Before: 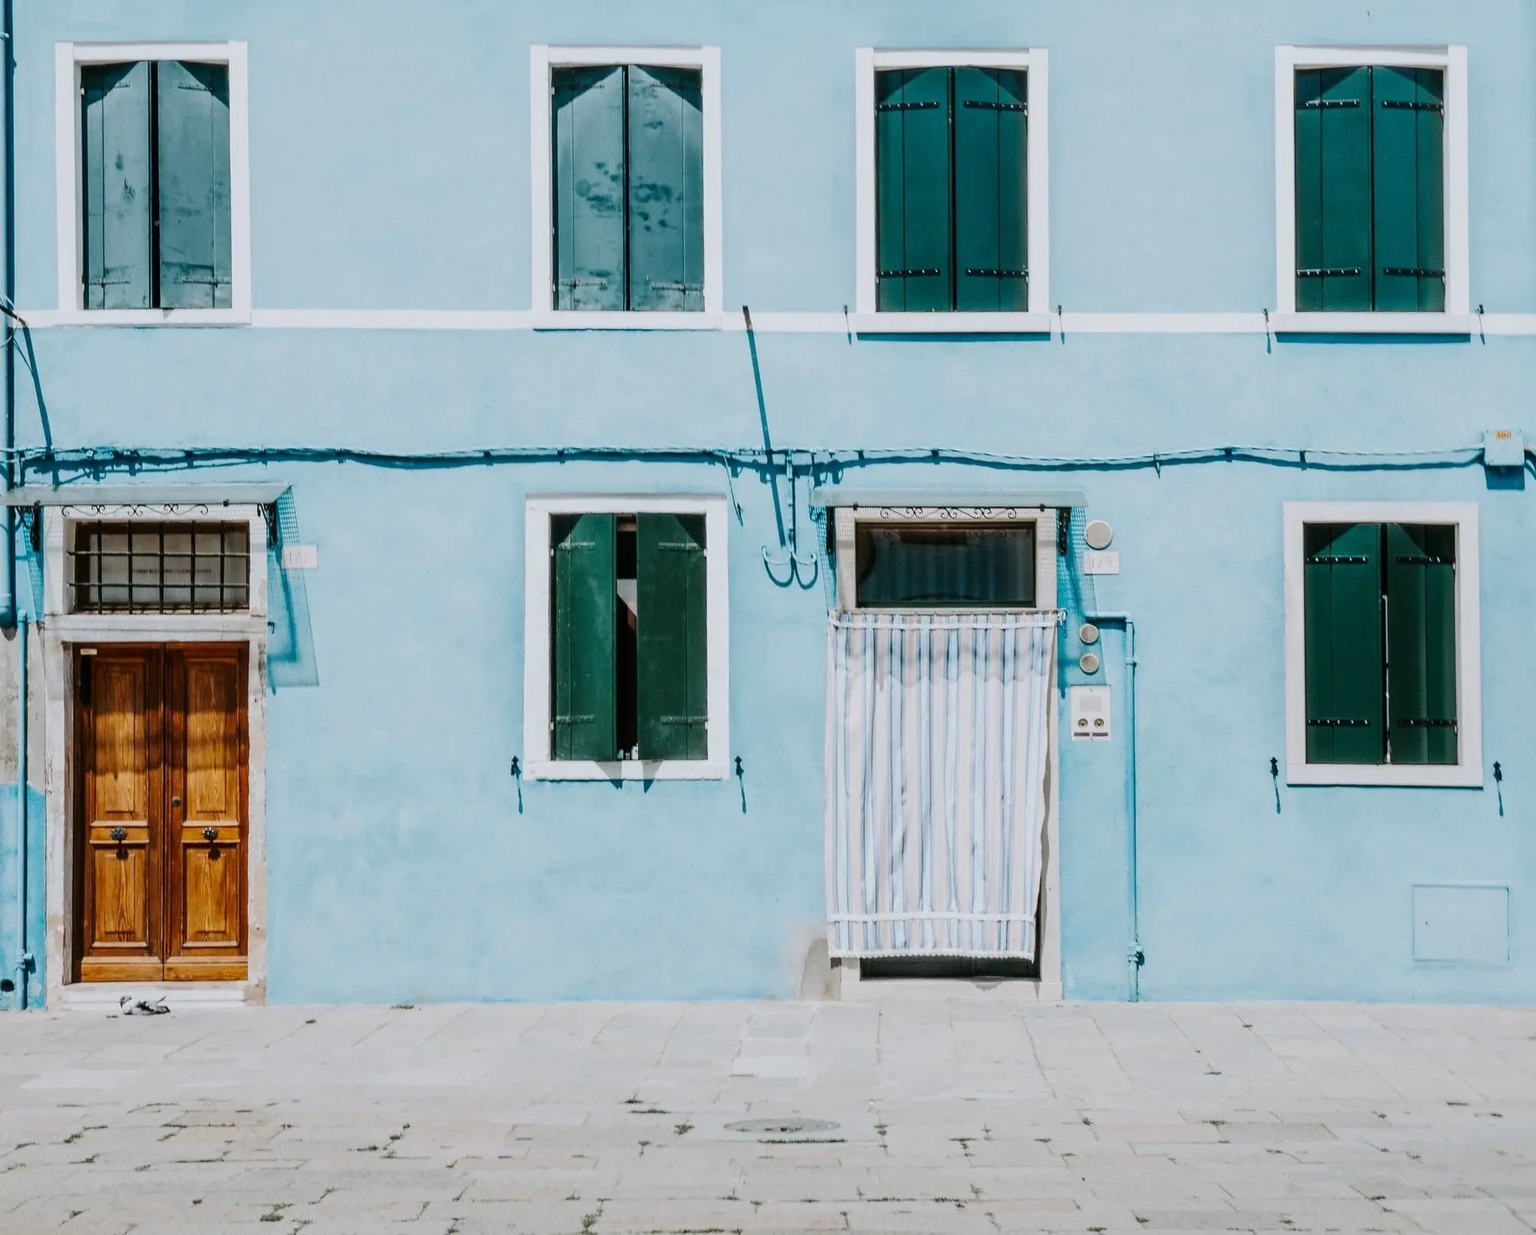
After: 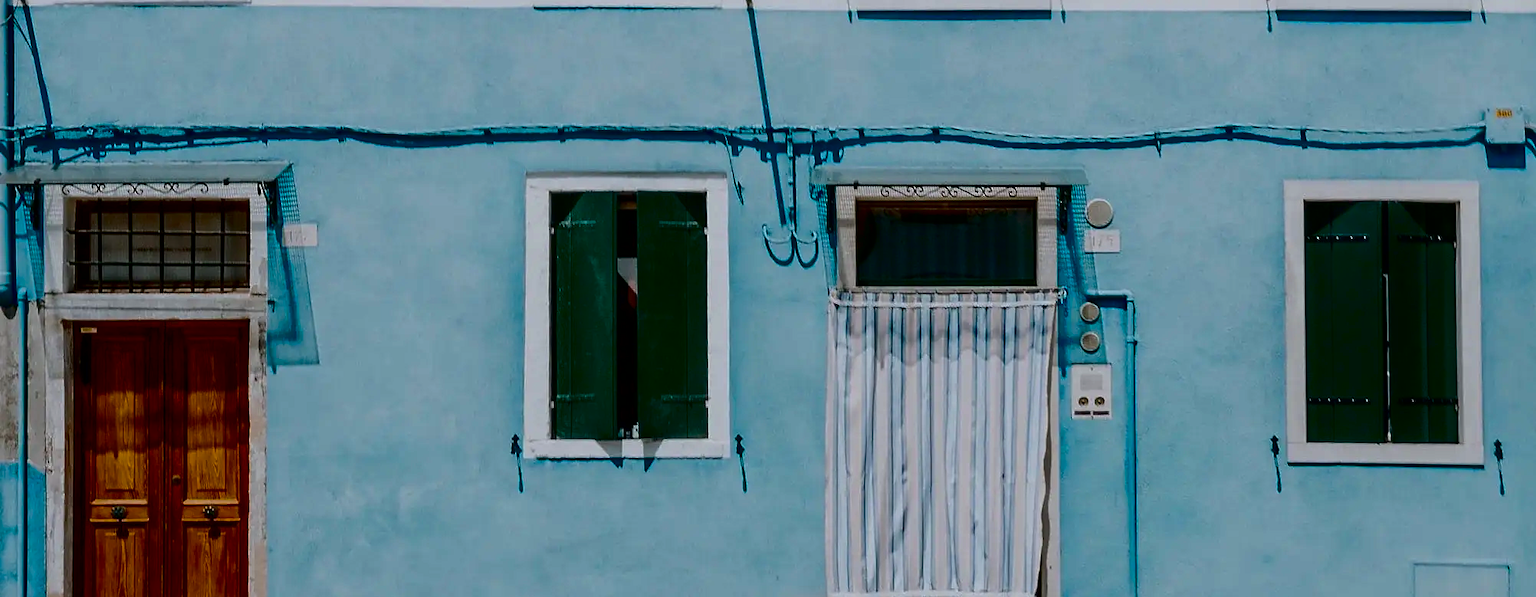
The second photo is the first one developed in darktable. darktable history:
color balance rgb: linear chroma grading › global chroma 15%, perceptual saturation grading › global saturation 30%
contrast brightness saturation: brightness -0.52
sharpen: amount 0.2
crop and rotate: top 26.056%, bottom 25.543%
